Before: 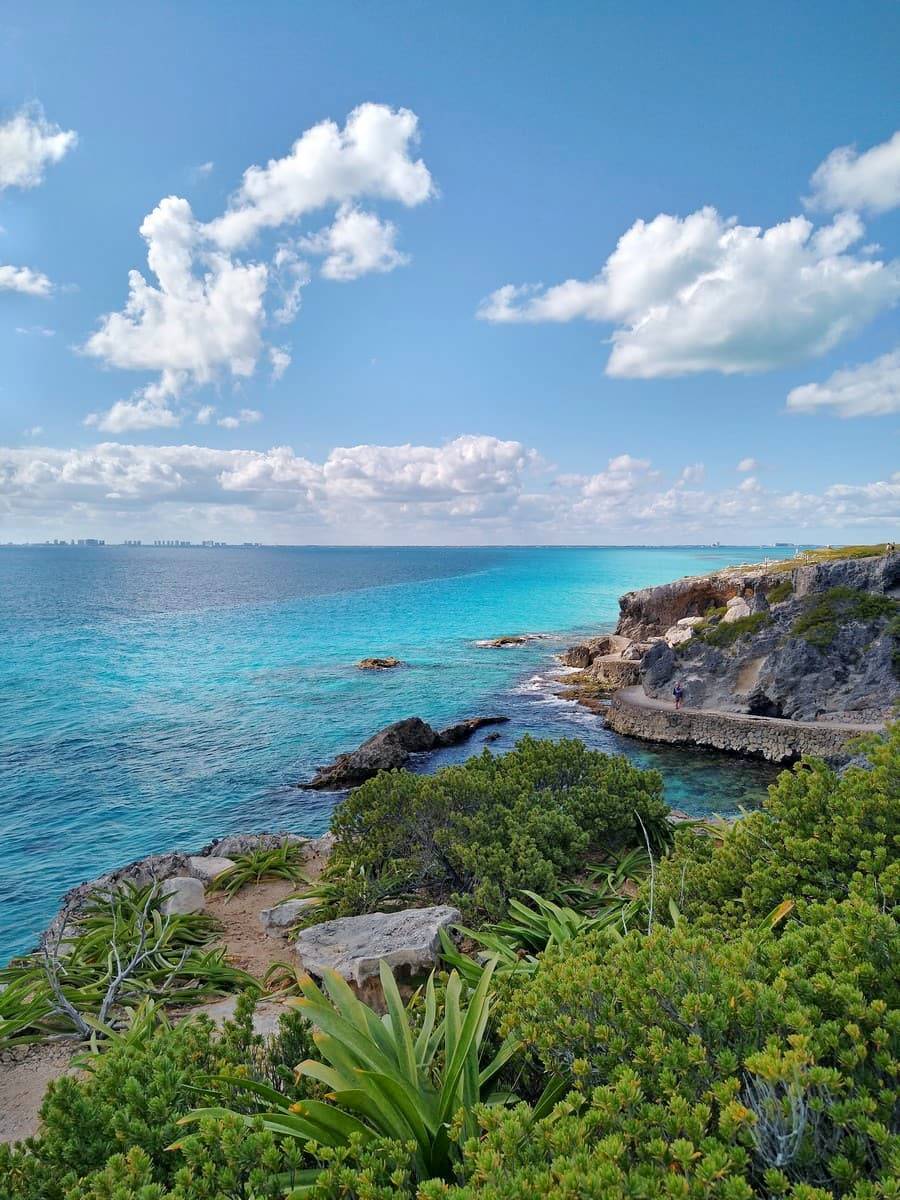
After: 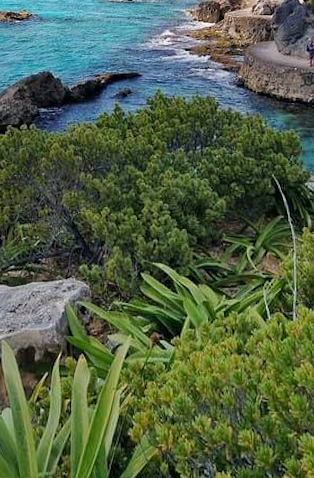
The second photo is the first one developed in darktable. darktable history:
white balance: emerald 1
rotate and perspective: rotation 0.72°, lens shift (vertical) -0.352, lens shift (horizontal) -0.051, crop left 0.152, crop right 0.859, crop top 0.019, crop bottom 0.964
crop: left 37.221%, top 45.169%, right 20.63%, bottom 13.777%
